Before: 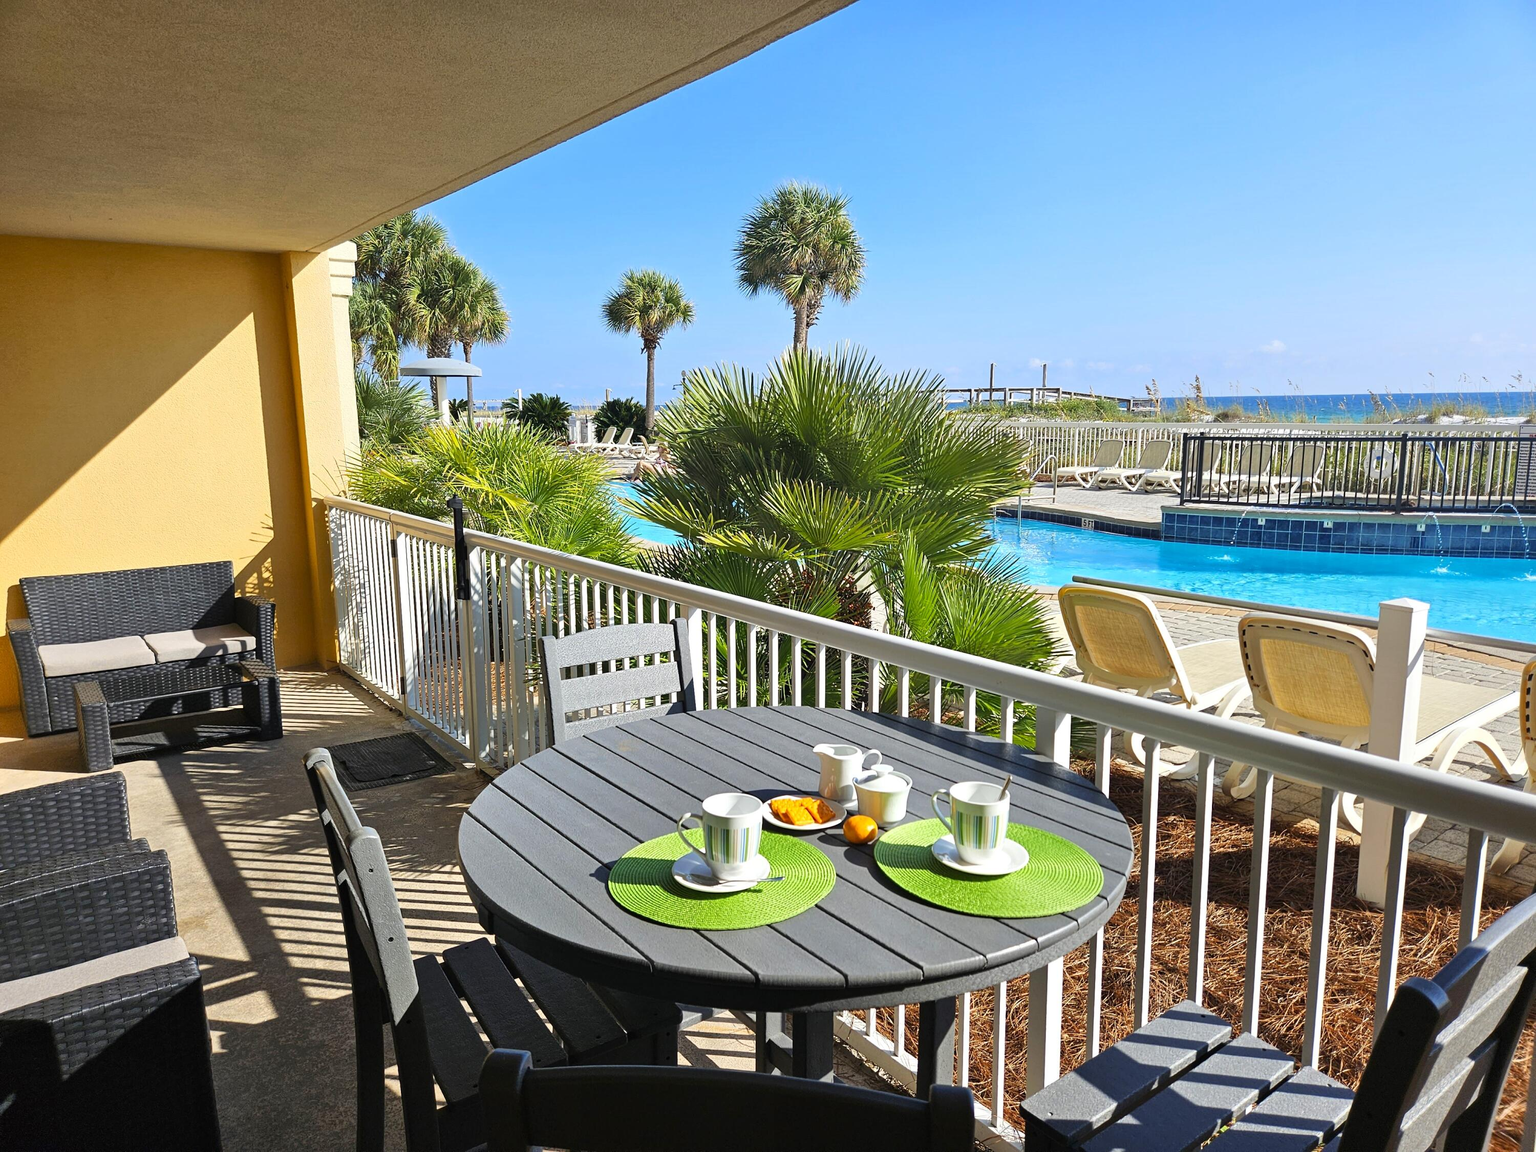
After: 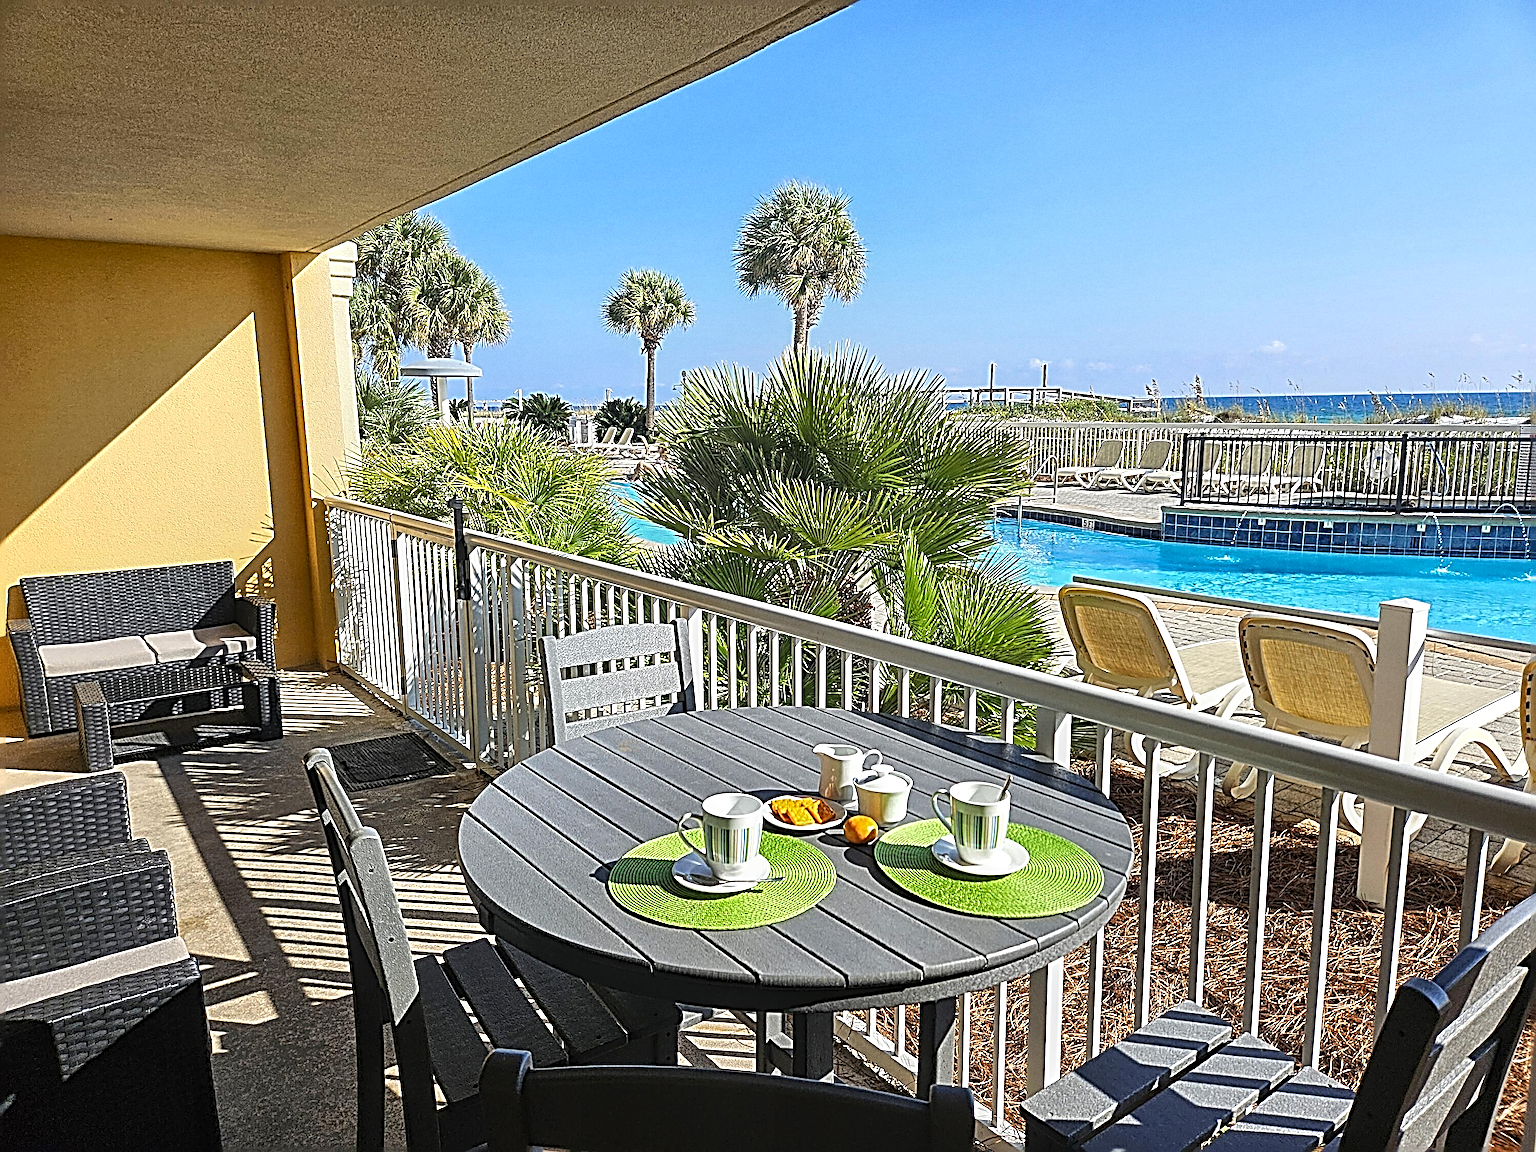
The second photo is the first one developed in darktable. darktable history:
local contrast: detail 130%
sharpen: radius 4.001, amount 2
grain: coarseness 0.09 ISO
